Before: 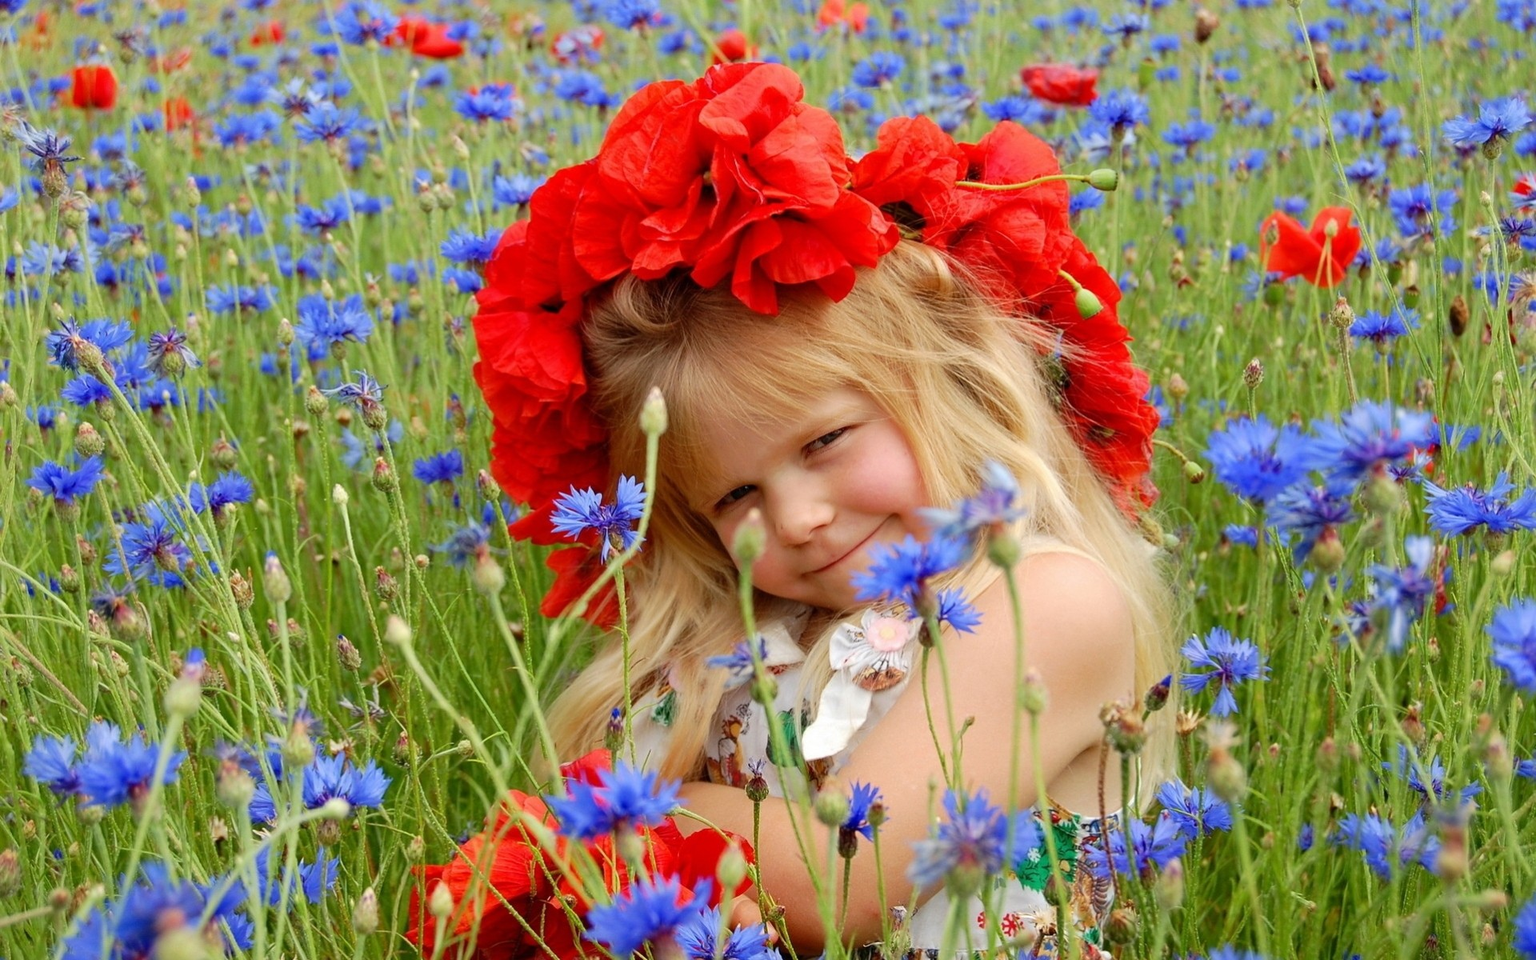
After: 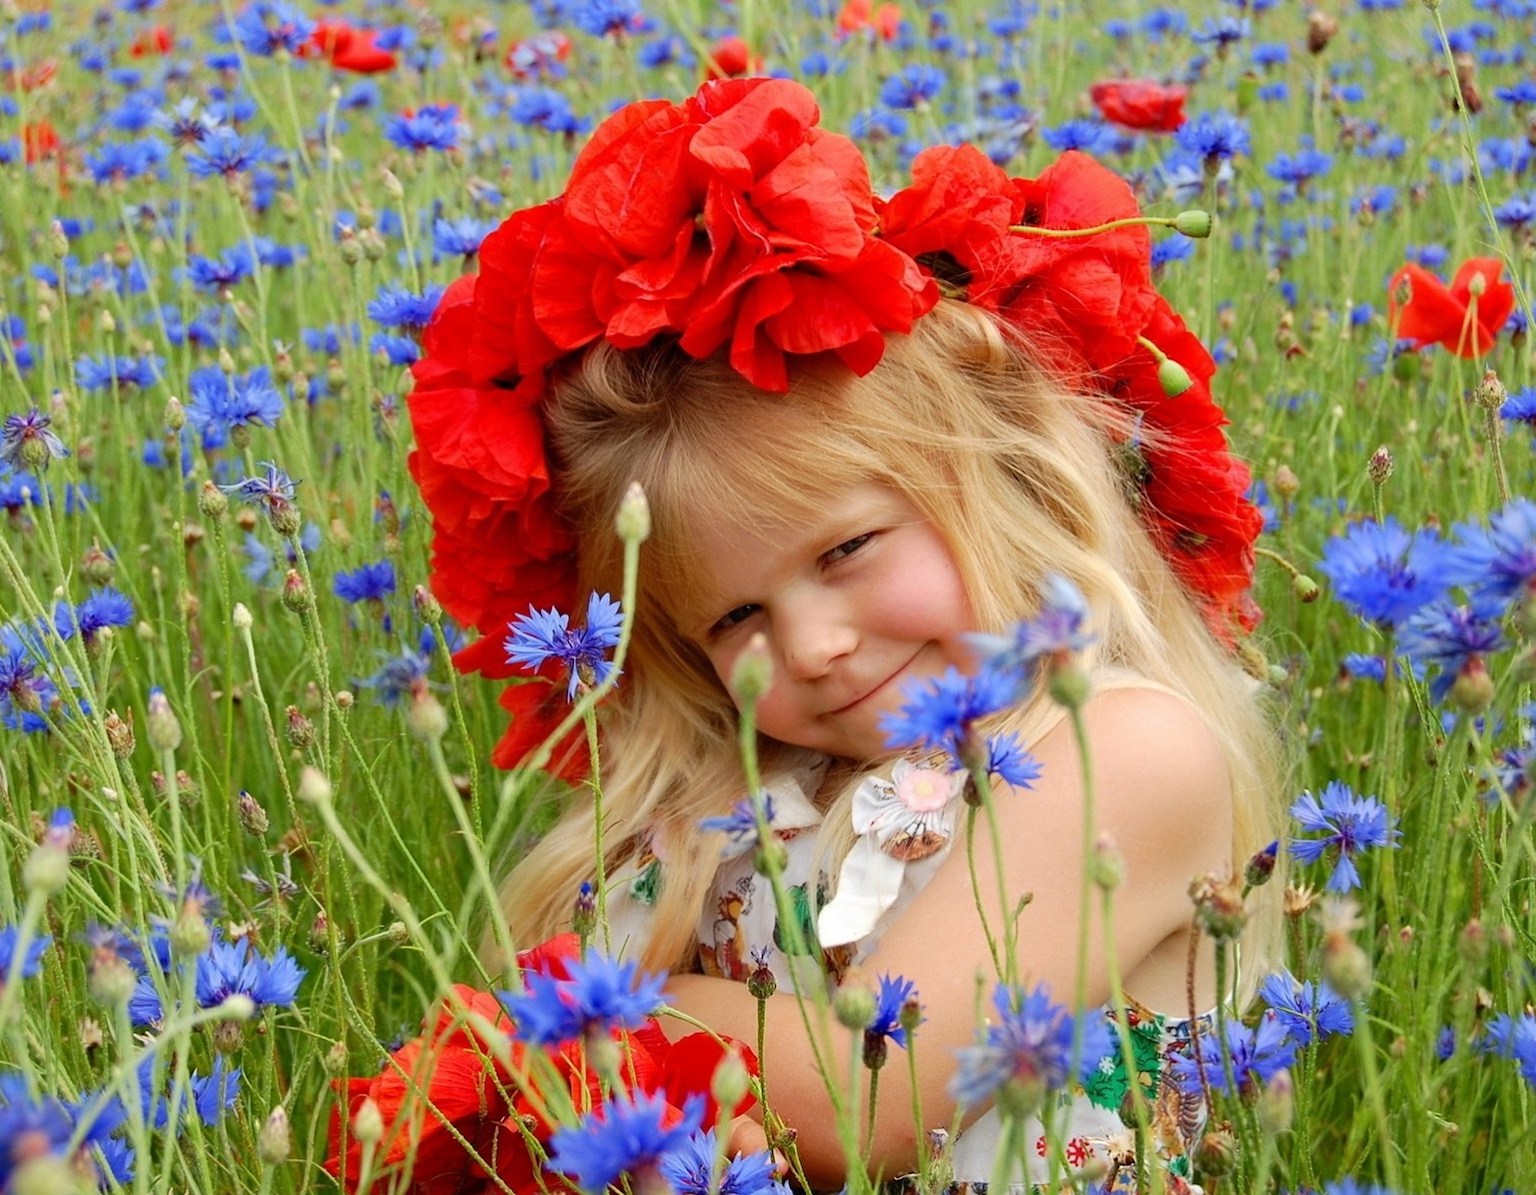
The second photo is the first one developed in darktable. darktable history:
crop and rotate: left 9.513%, right 10.217%
